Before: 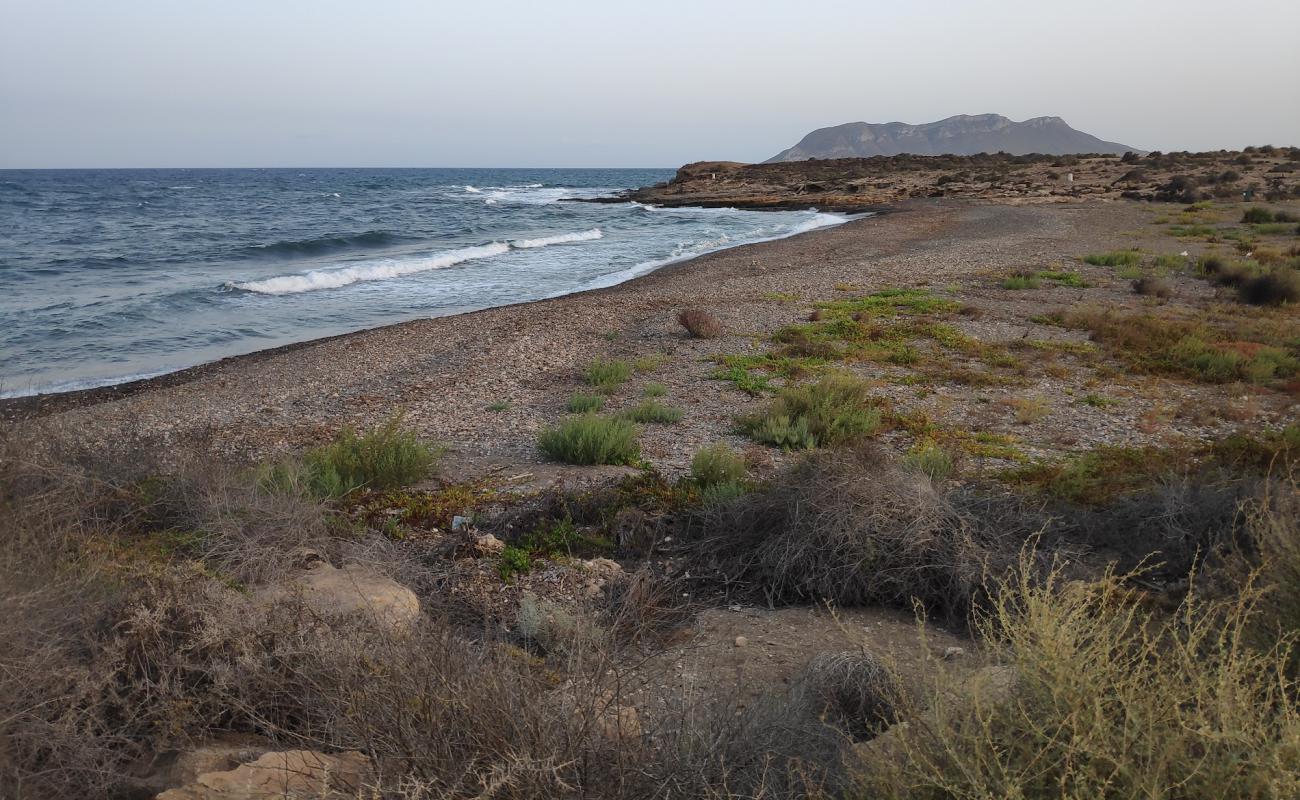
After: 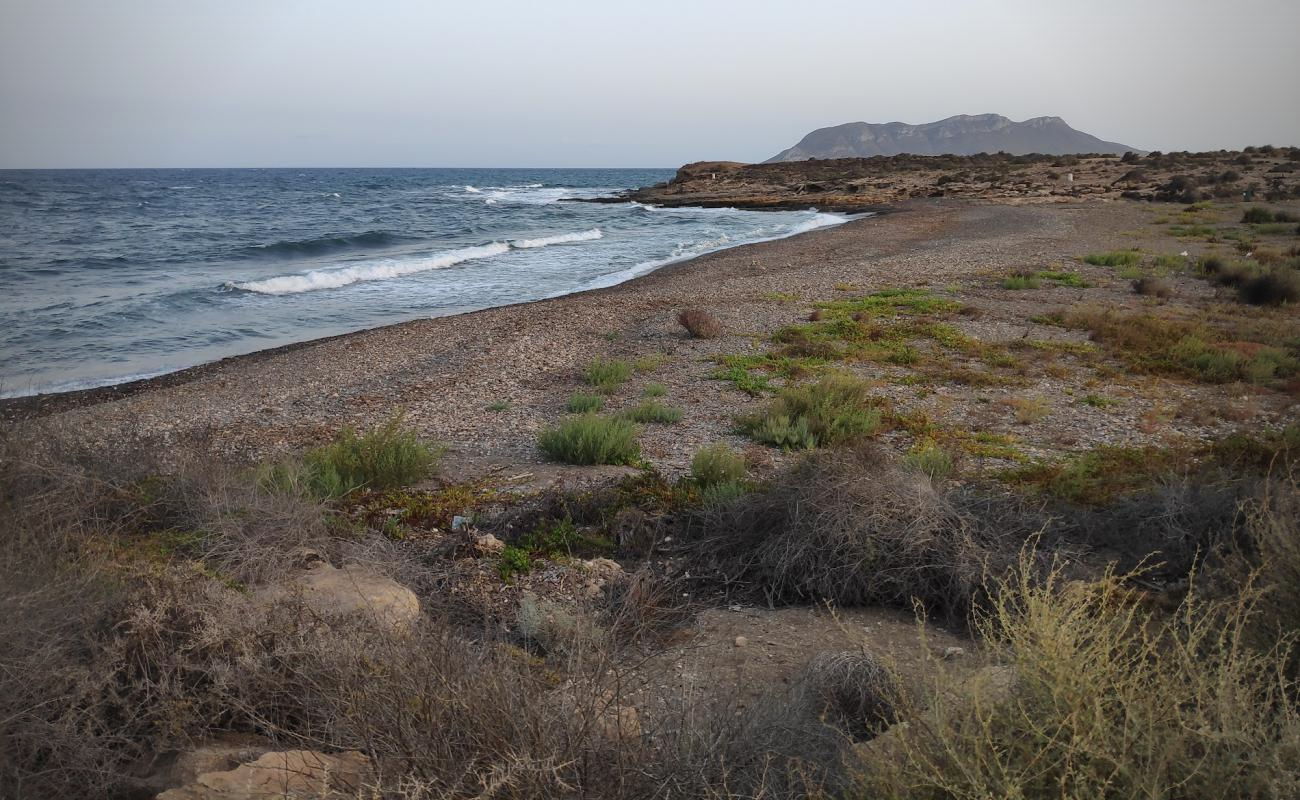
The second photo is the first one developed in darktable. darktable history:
vignetting: fall-off radius 44.73%
